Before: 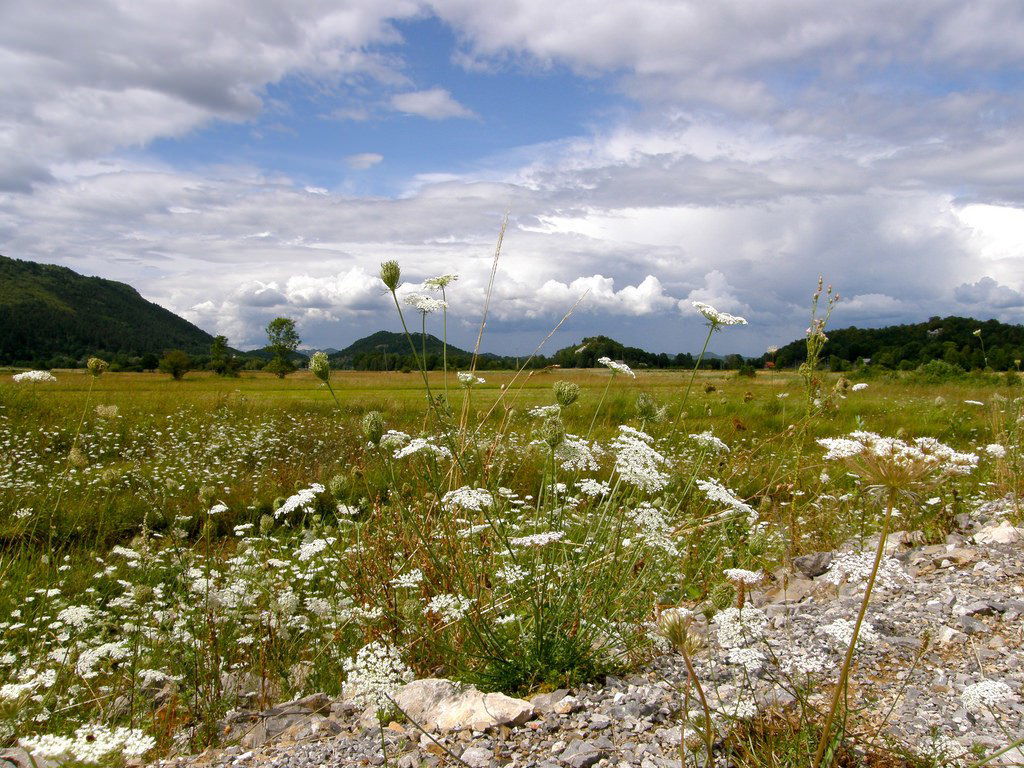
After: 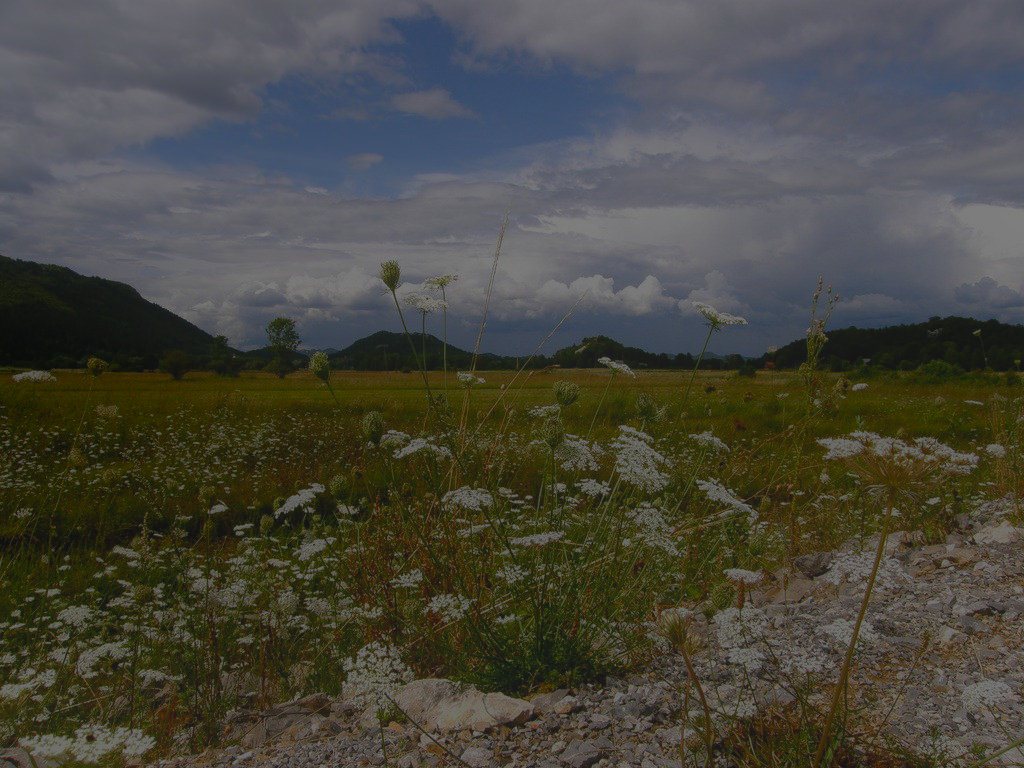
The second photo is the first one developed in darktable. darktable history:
contrast equalizer: octaves 7, y [[0.601, 0.6, 0.598, 0.598, 0.6, 0.601], [0.5 ×6], [0.5 ×6], [0 ×6], [0 ×6]], mix -0.986
exposure: exposure -2.051 EV, compensate highlight preservation false
local contrast: highlights 103%, shadows 98%, detail 119%, midtone range 0.2
